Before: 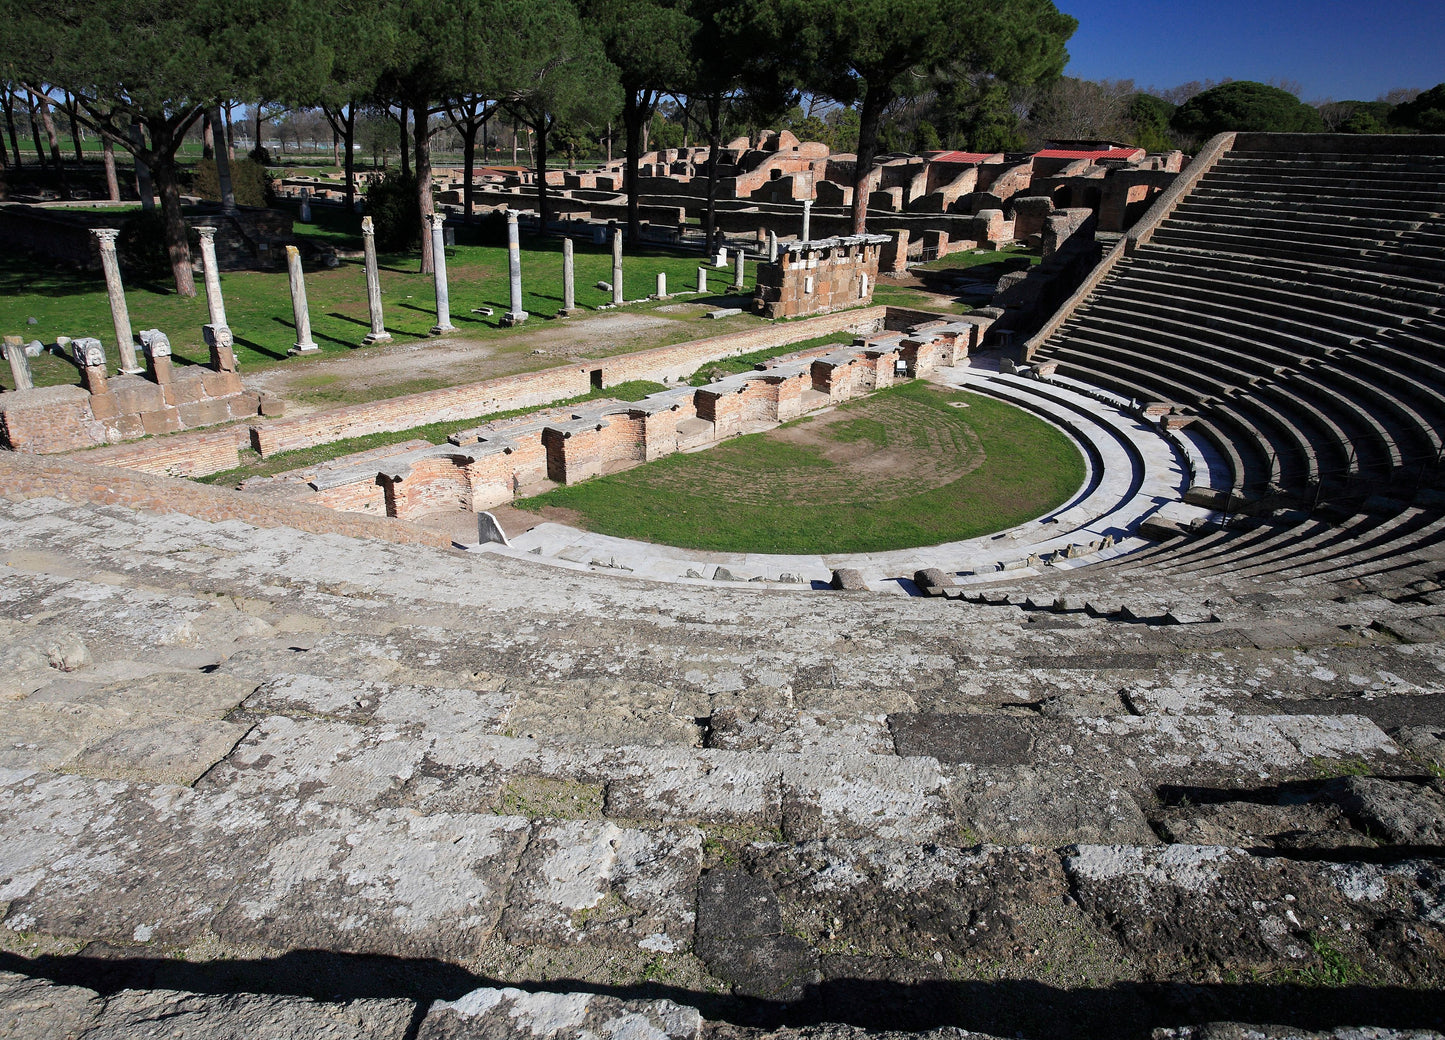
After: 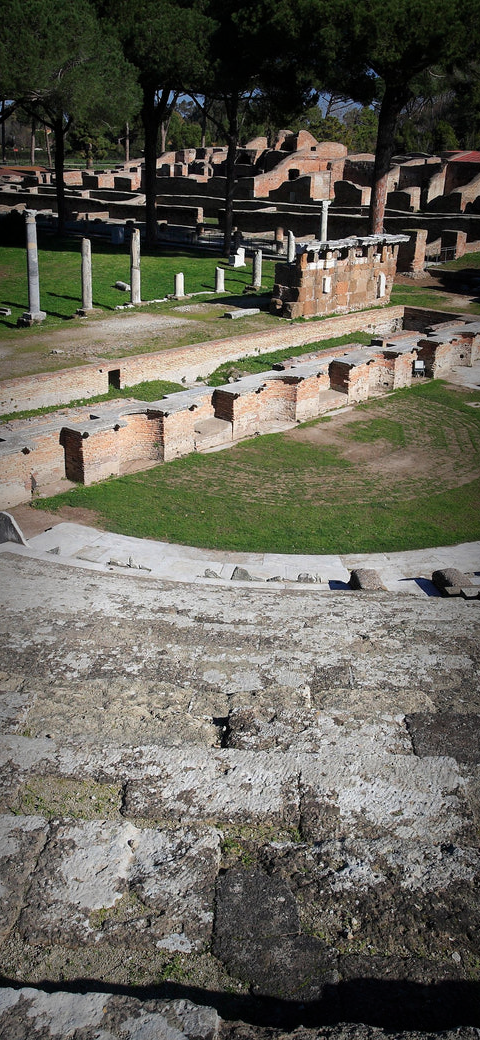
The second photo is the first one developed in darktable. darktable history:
crop: left 33.36%, right 33.36%
vignetting: fall-off start 53.2%, brightness -0.594, saturation 0, automatic ratio true, width/height ratio 1.313, shape 0.22, unbound false
